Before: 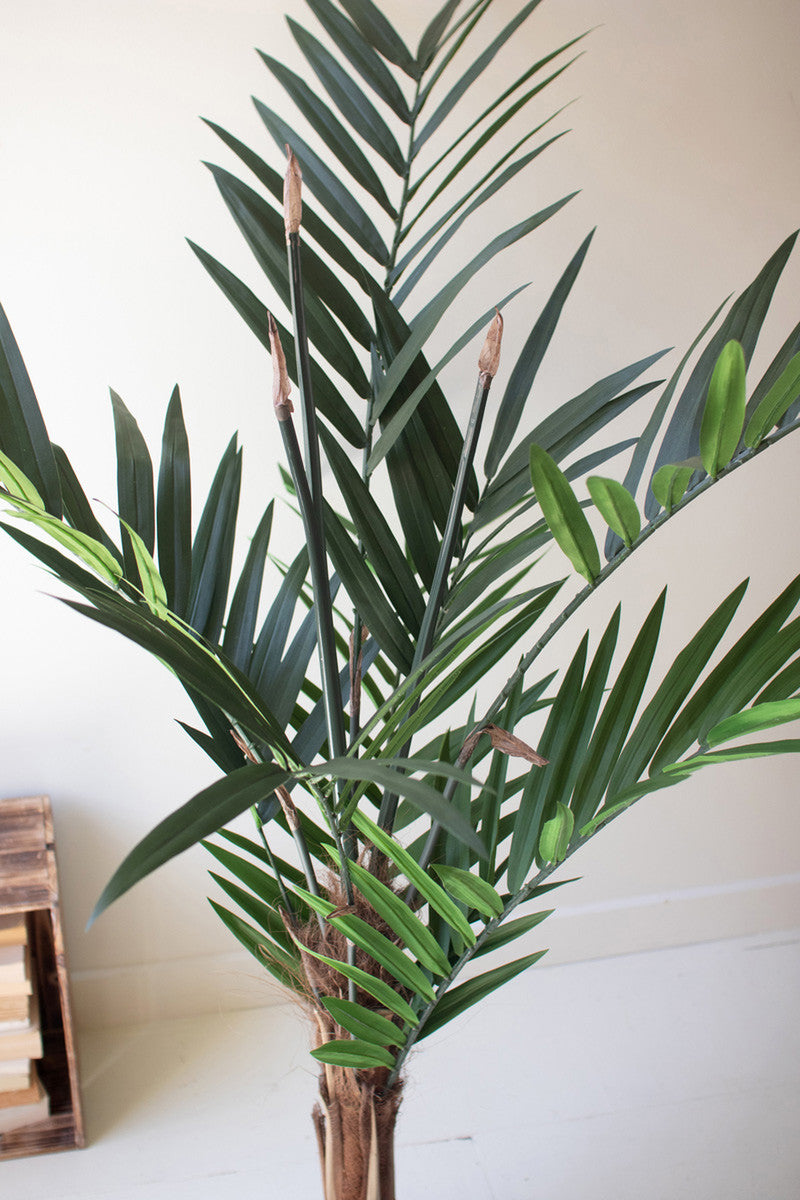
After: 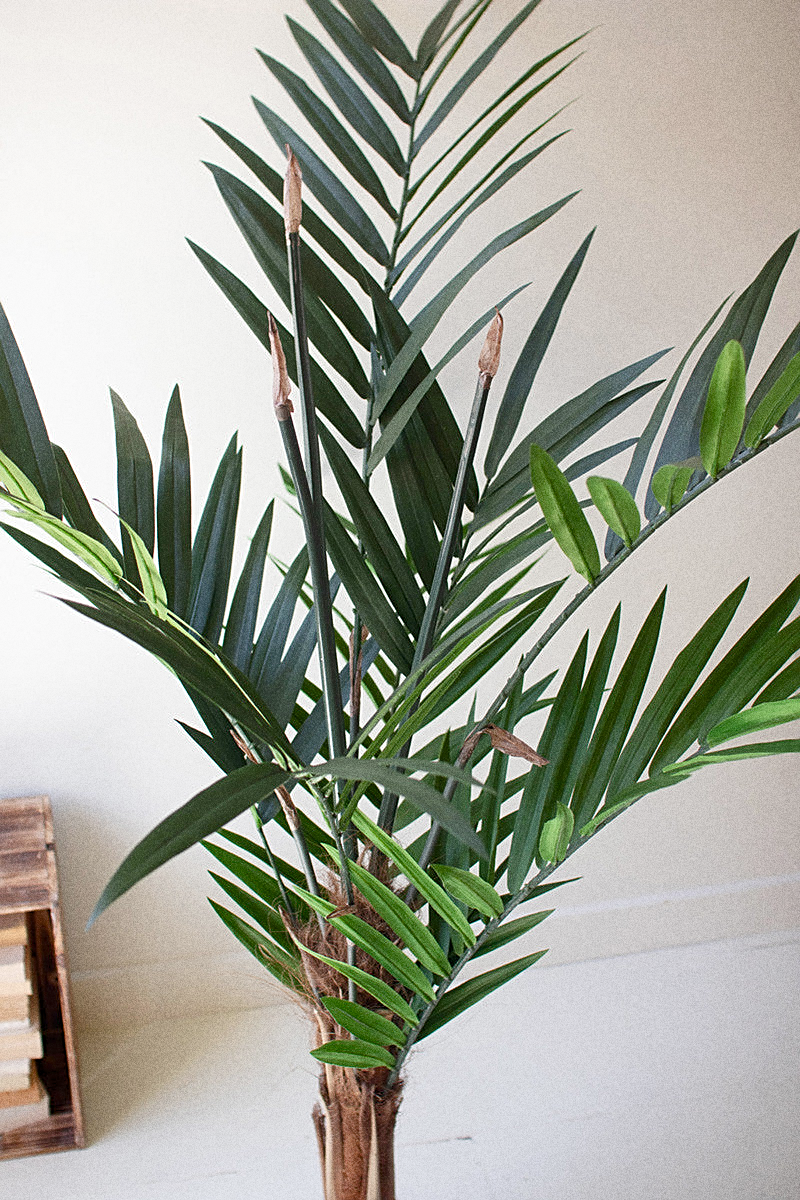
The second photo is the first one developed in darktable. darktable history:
grain: coarseness 0.09 ISO, strength 40%
sharpen: on, module defaults
rotate and perspective: automatic cropping off
color balance rgb: perceptual saturation grading › global saturation 20%, perceptual saturation grading › highlights -25%, perceptual saturation grading › shadows 50%, global vibrance -25%
